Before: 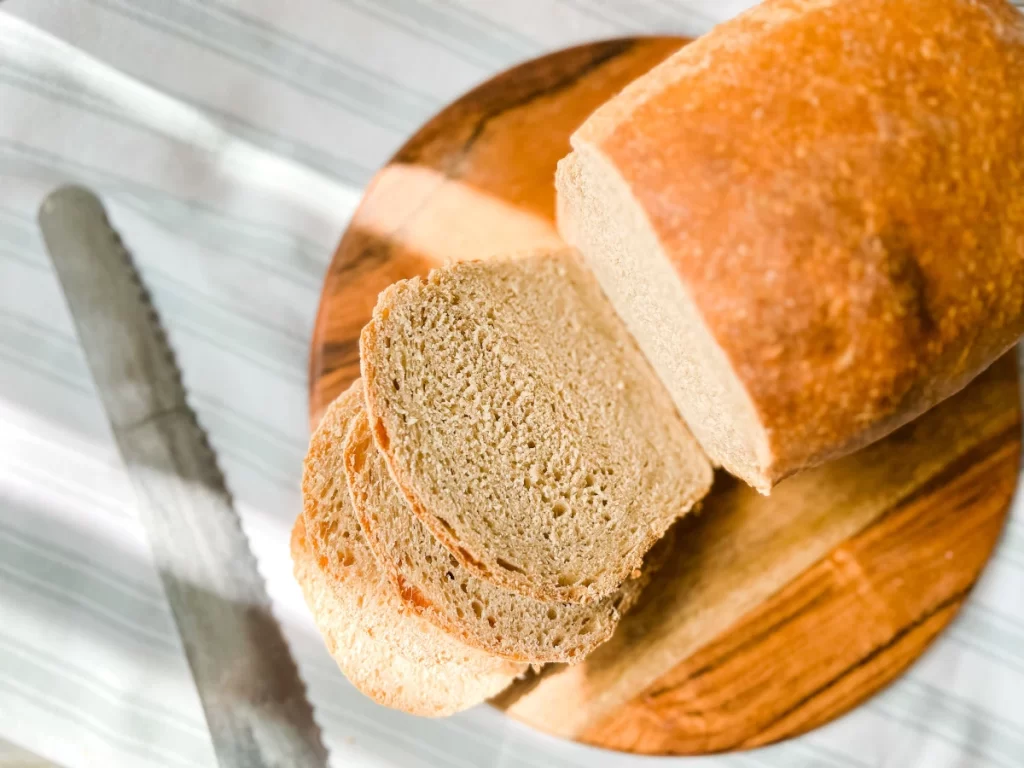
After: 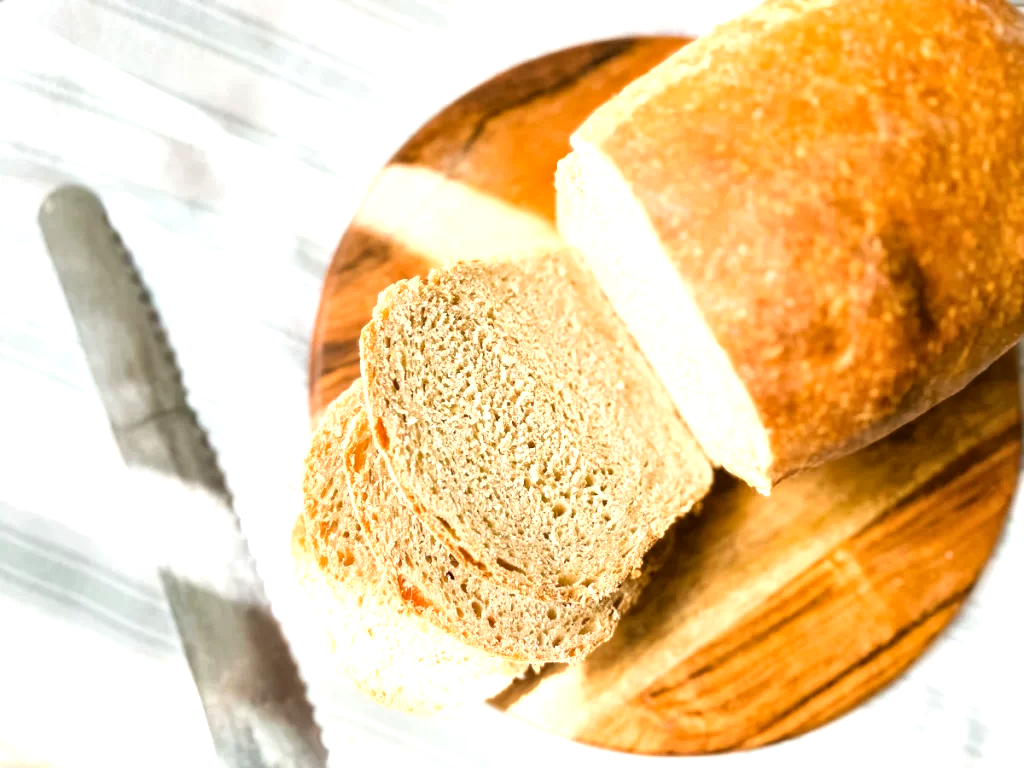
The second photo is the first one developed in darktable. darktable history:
tone equalizer: -8 EV -0.723 EV, -7 EV -0.688 EV, -6 EV -0.57 EV, -5 EV -0.405 EV, -3 EV 0.387 EV, -2 EV 0.6 EV, -1 EV 0.694 EV, +0 EV 0.778 EV
local contrast: mode bilateral grid, contrast 26, coarseness 51, detail 123%, midtone range 0.2
